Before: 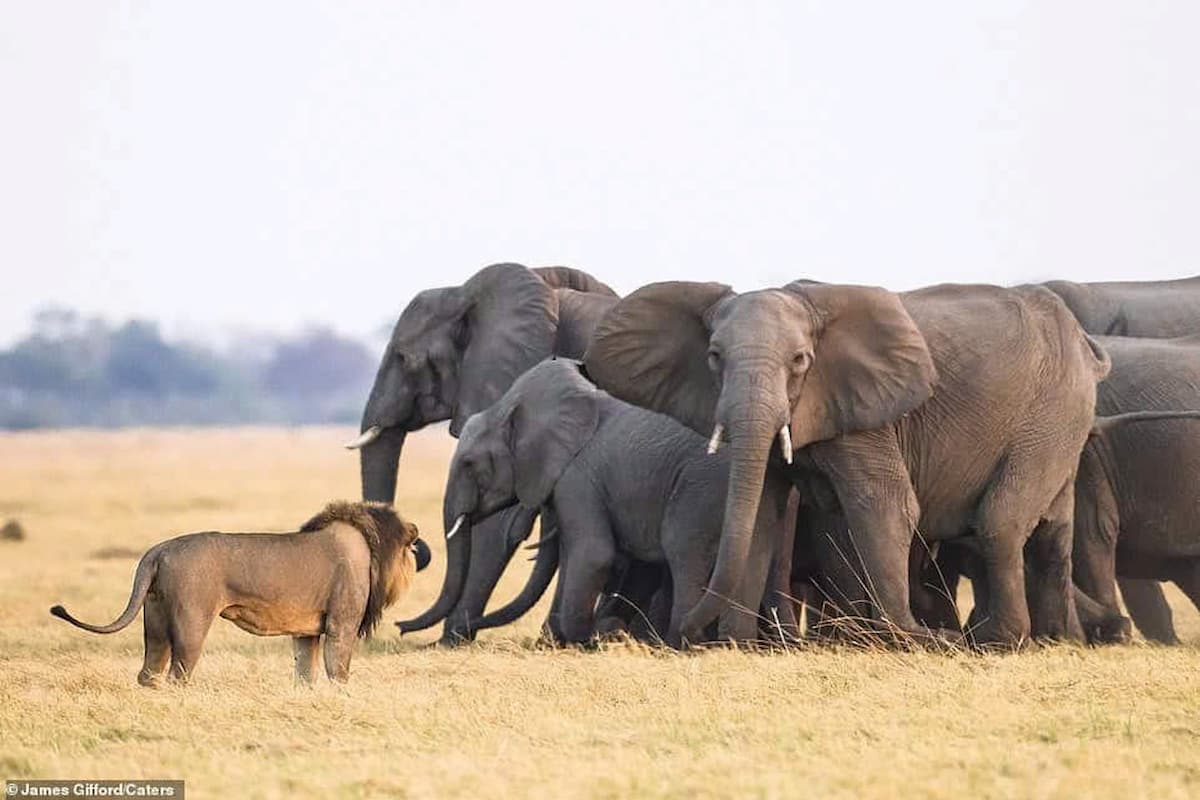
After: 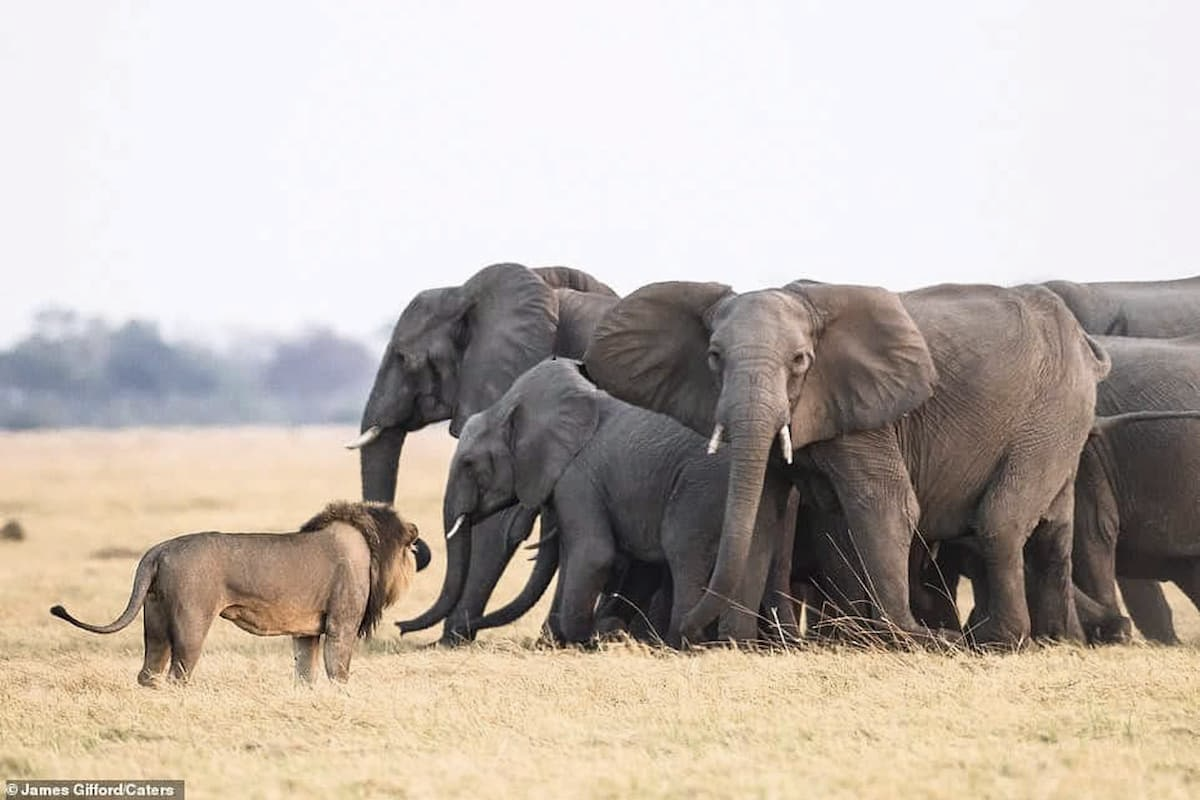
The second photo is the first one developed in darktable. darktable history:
contrast brightness saturation: contrast 0.101, saturation -0.282
